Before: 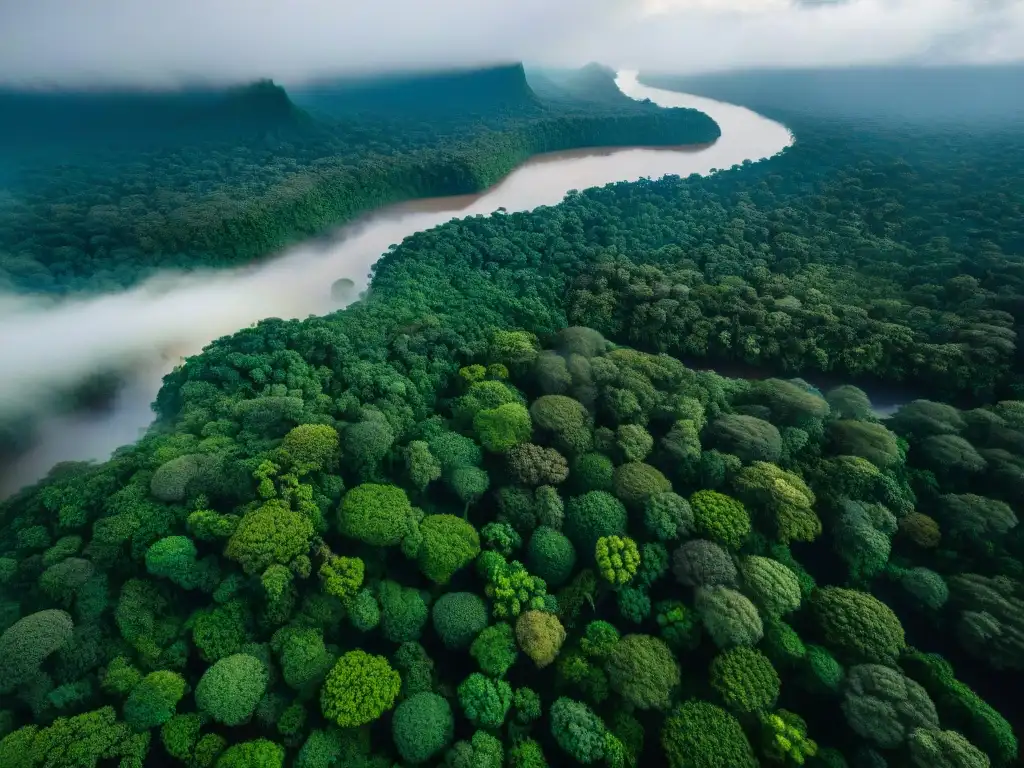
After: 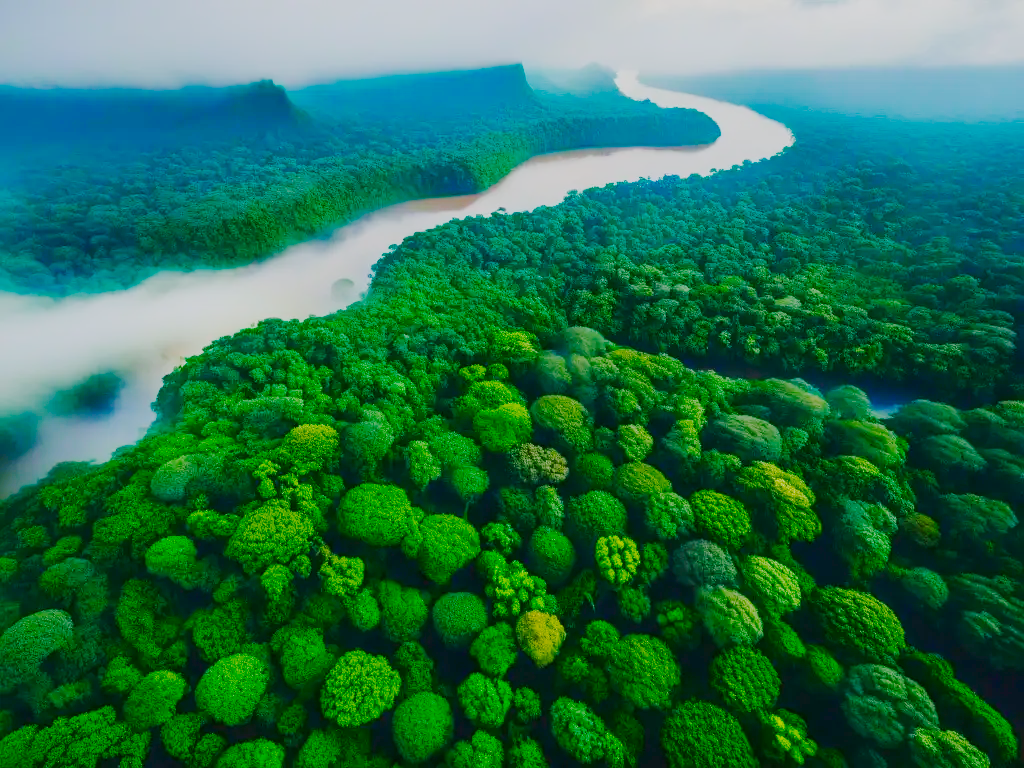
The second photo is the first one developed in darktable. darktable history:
color balance rgb: linear chroma grading › shadows -10.225%, linear chroma grading › global chroma 19.53%, perceptual saturation grading › global saturation 20%, perceptual saturation grading › highlights -24.71%, perceptual saturation grading › shadows 49.552%, contrast -29.873%
tone curve: curves: ch0 [(0, 0.011) (0.104, 0.085) (0.236, 0.234) (0.398, 0.507) (0.472, 0.62) (0.641, 0.773) (0.835, 0.883) (1, 0.961)]; ch1 [(0, 0) (0.353, 0.344) (0.43, 0.401) (0.479, 0.476) (0.502, 0.504) (0.54, 0.542) (0.602, 0.613) (0.638, 0.668) (0.693, 0.727) (1, 1)]; ch2 [(0, 0) (0.34, 0.314) (0.434, 0.43) (0.5, 0.506) (0.528, 0.534) (0.55, 0.567) (0.595, 0.613) (0.644, 0.729) (1, 1)], preserve colors none
